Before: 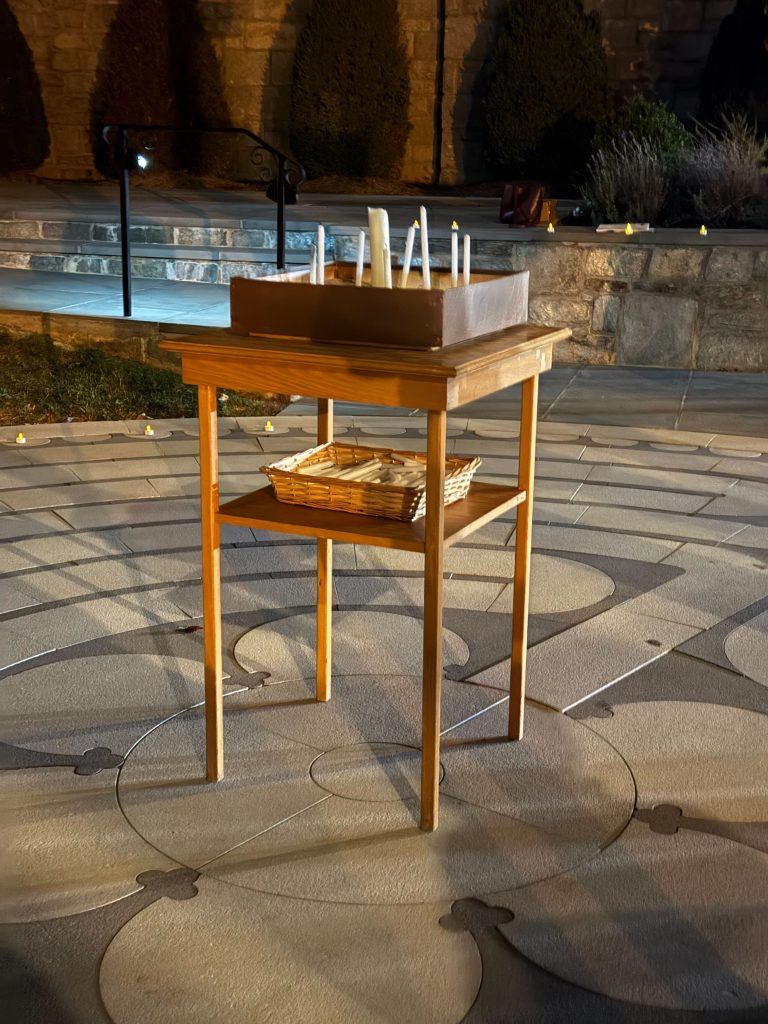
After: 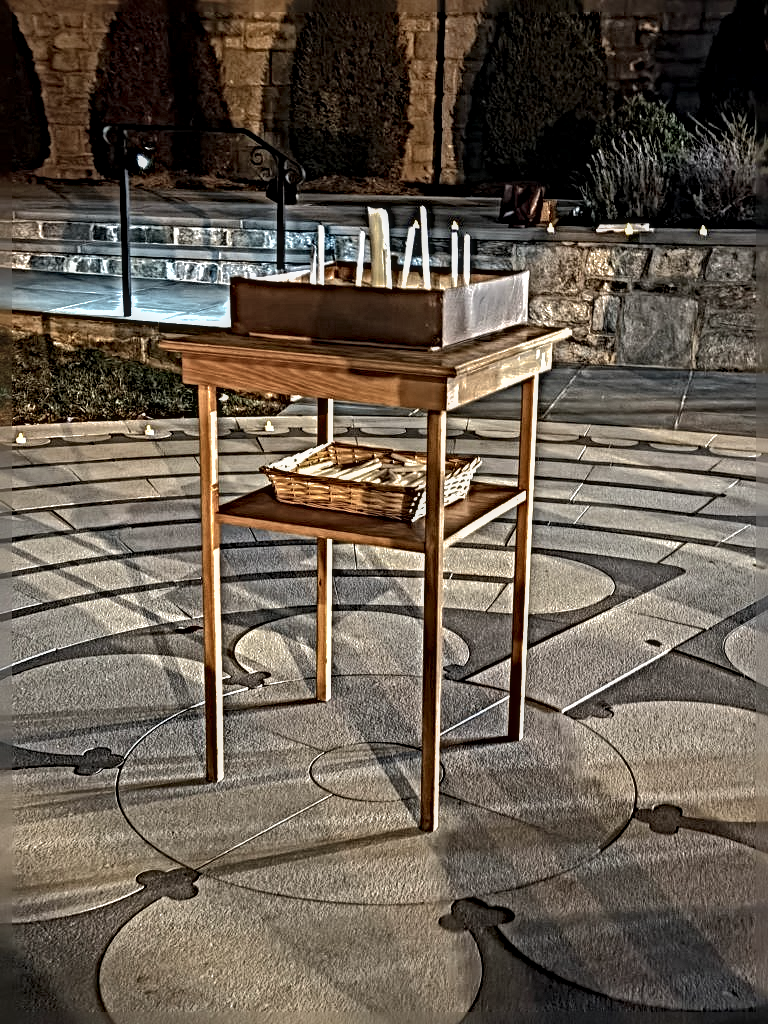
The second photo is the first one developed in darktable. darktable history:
local contrast: on, module defaults
tone equalizer: on, module defaults
shadows and highlights: shadows 40, highlights -60
sharpen: radius 6.3, amount 1.8, threshold 0
contrast brightness saturation: contrast 0.1, saturation -0.36
